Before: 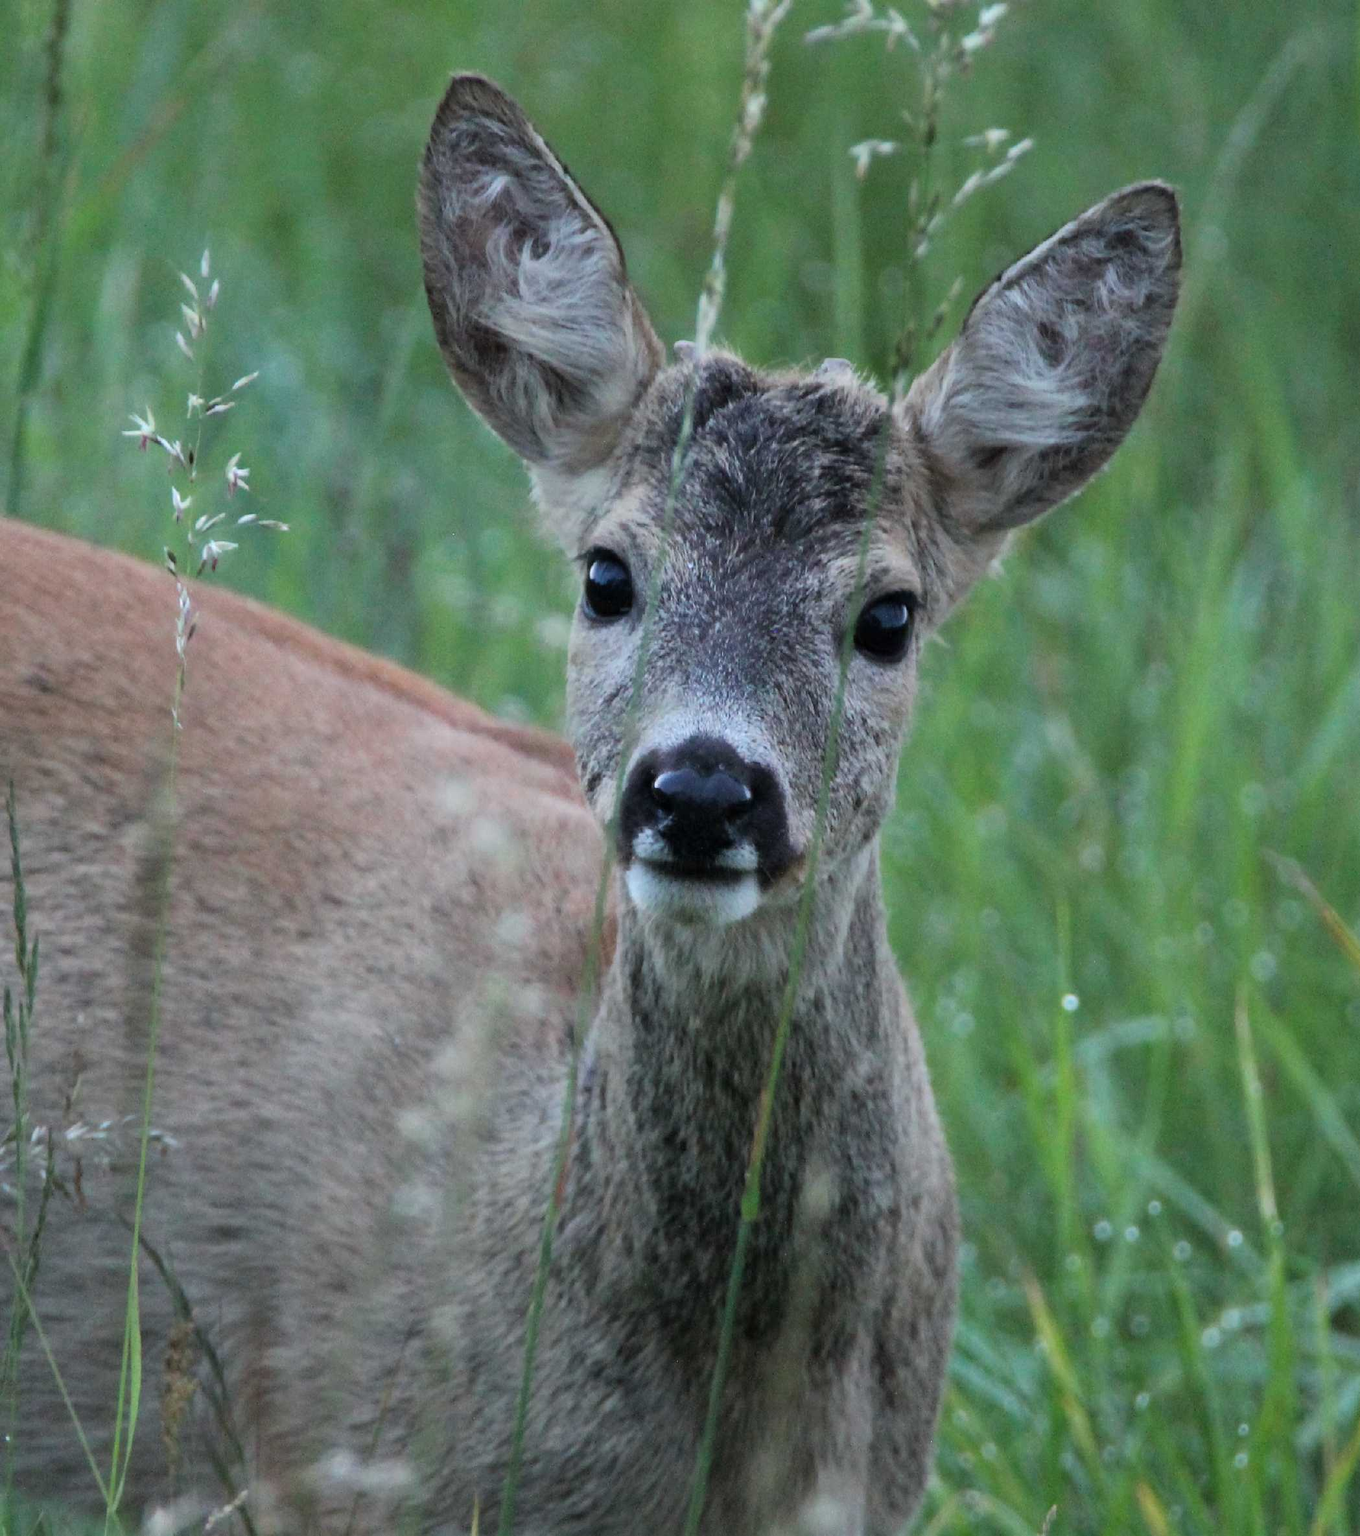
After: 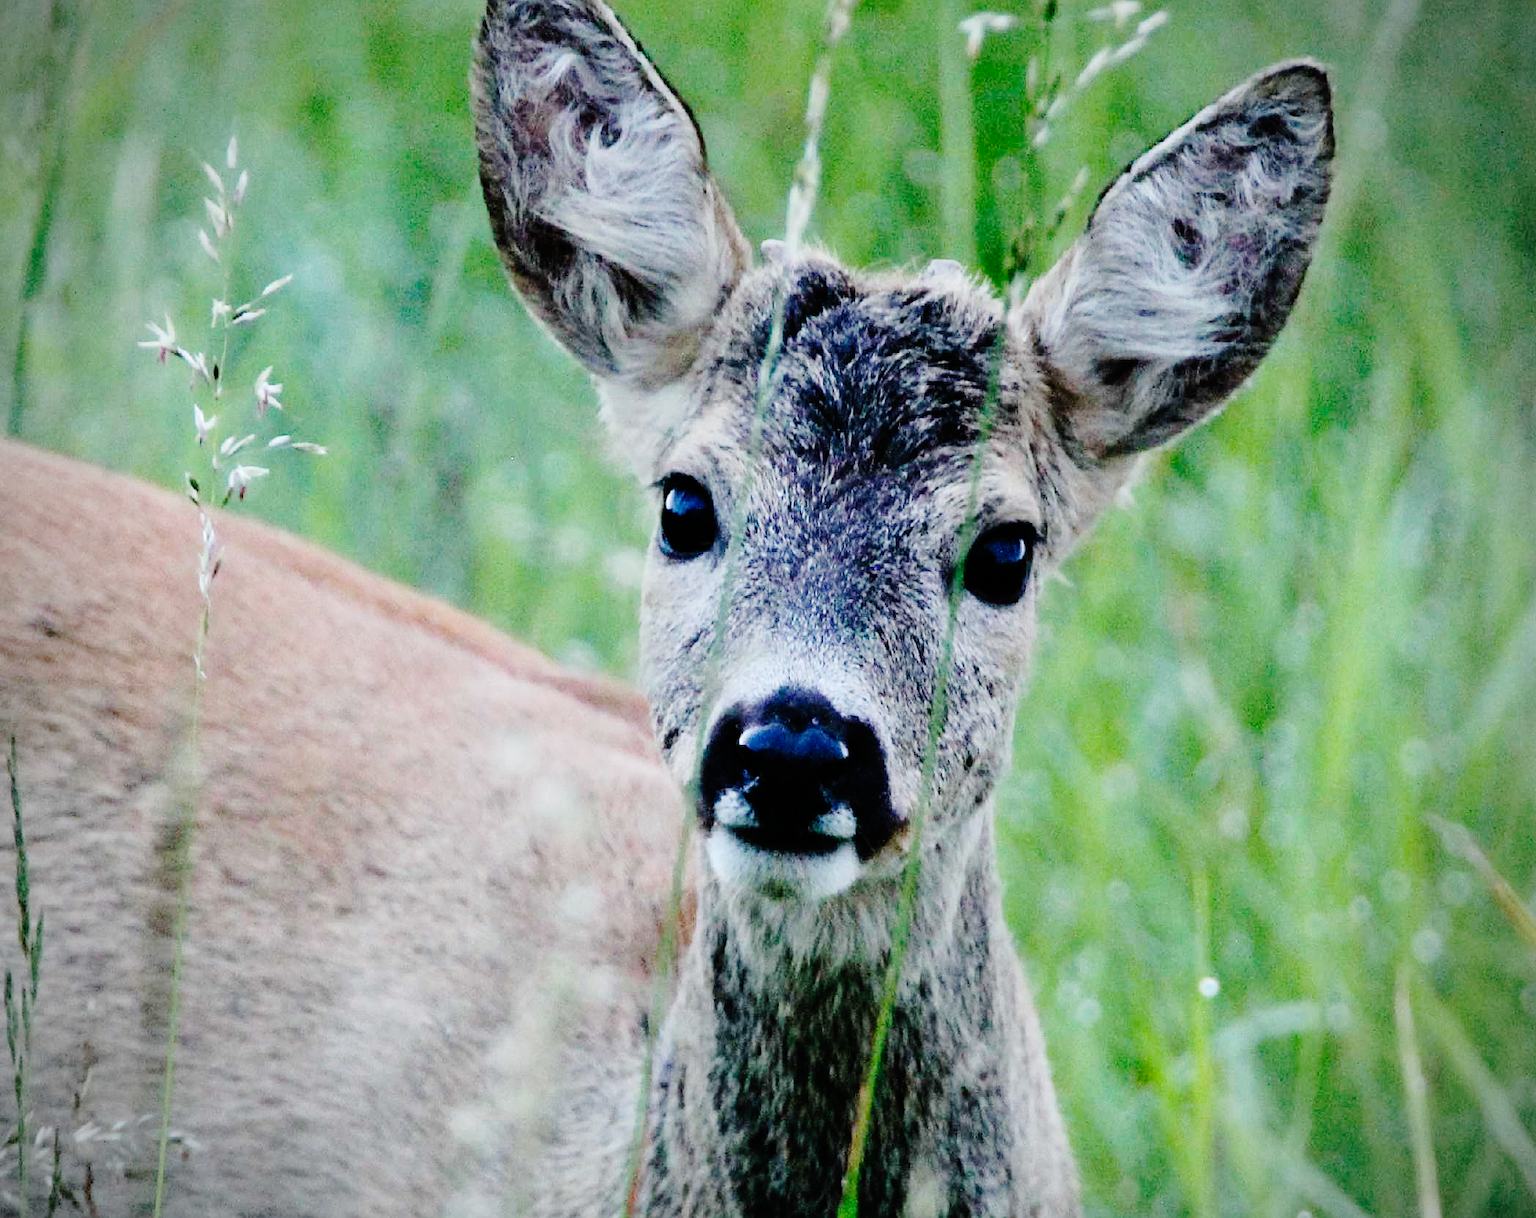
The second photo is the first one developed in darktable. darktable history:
haze removal: strength 0.028, distance 0.245, compatibility mode true, adaptive false
sharpen: amount 0.202
crop and rotate: top 8.369%, bottom 21.312%
vignetting: unbound false
base curve: curves: ch0 [(0, 0) (0.036, 0.01) (0.123, 0.254) (0.258, 0.504) (0.507, 0.748) (1, 1)], preserve colors none
